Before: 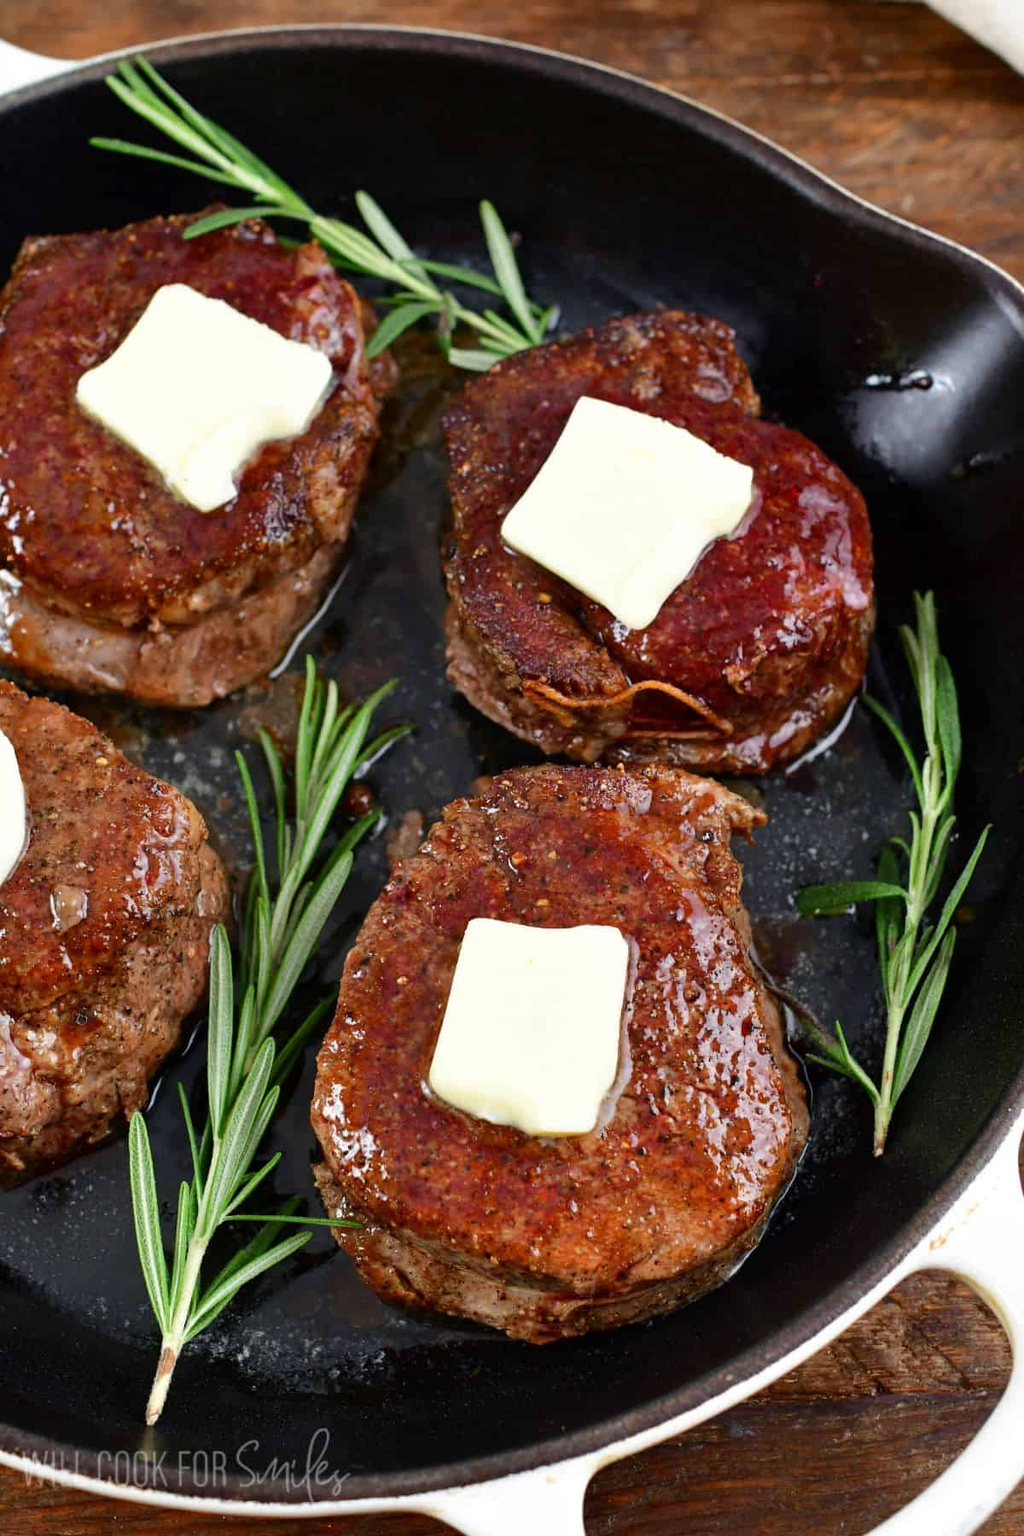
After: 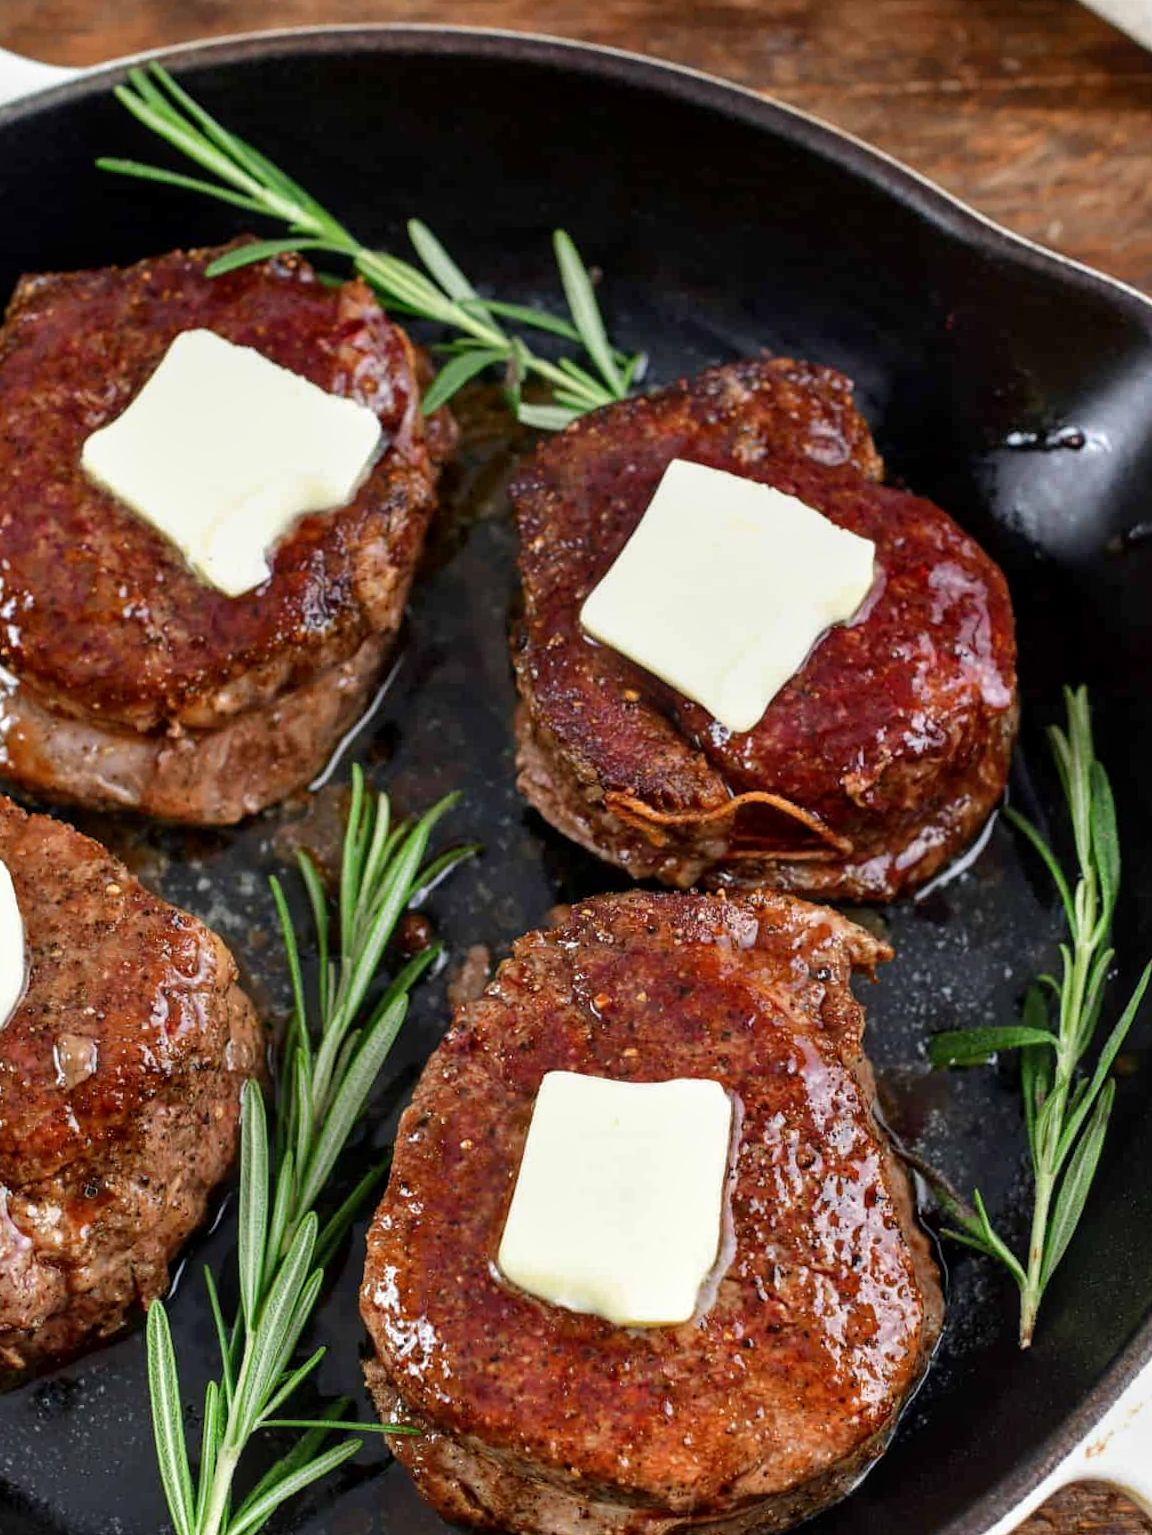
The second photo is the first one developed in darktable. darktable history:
crop and rotate: angle 0.24°, left 0.252%, right 3.142%, bottom 14.186%
local contrast: on, module defaults
